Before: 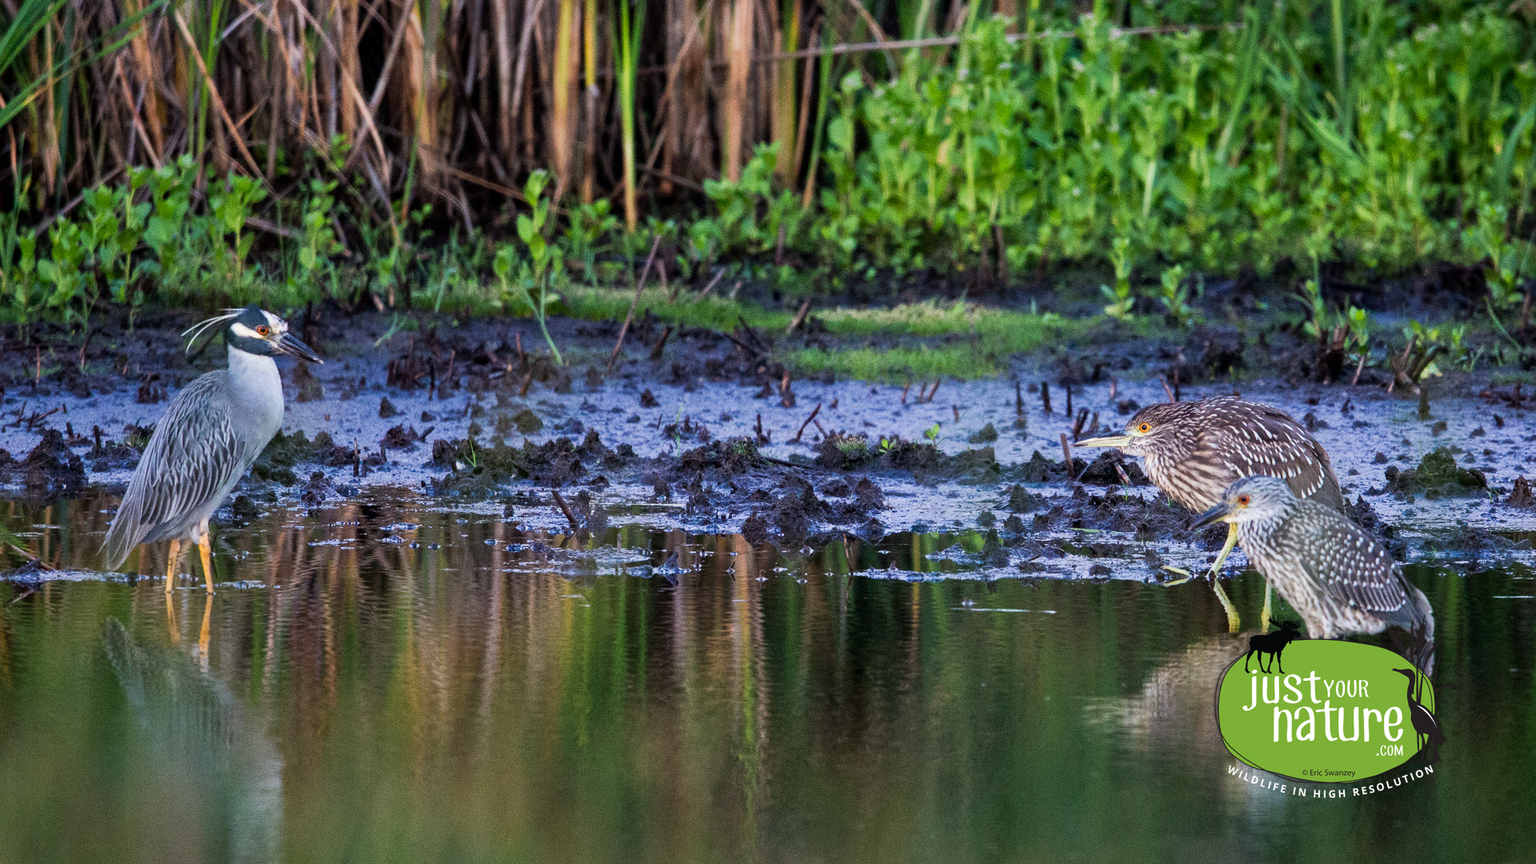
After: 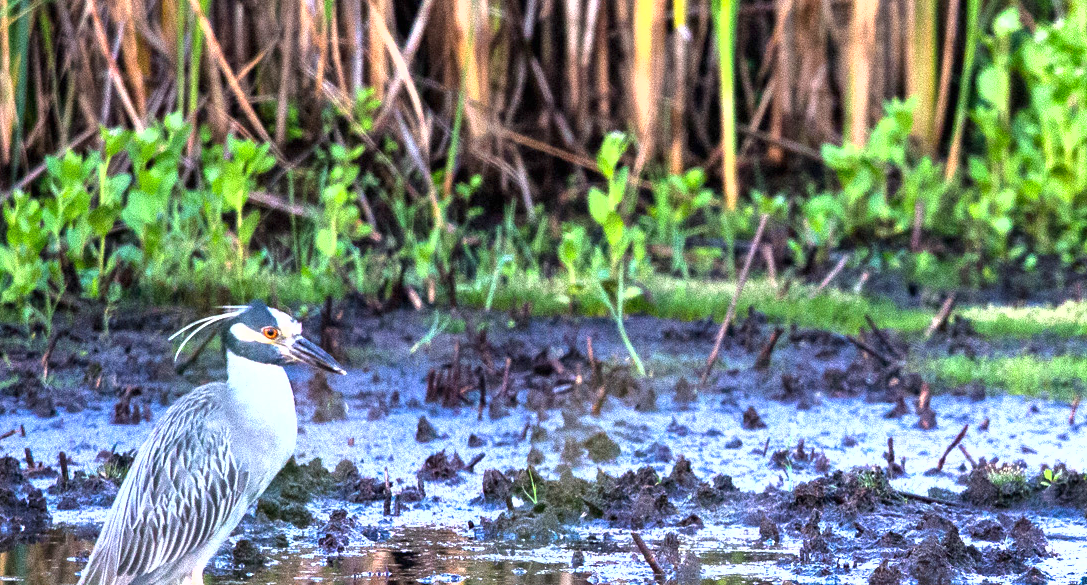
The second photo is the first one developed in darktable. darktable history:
crop and rotate: left 3.021%, top 7.553%, right 40.35%, bottom 38.228%
shadows and highlights: soften with gaussian
exposure: black level correction 0, exposure 1.541 EV, compensate exposure bias true, compensate highlight preservation false
